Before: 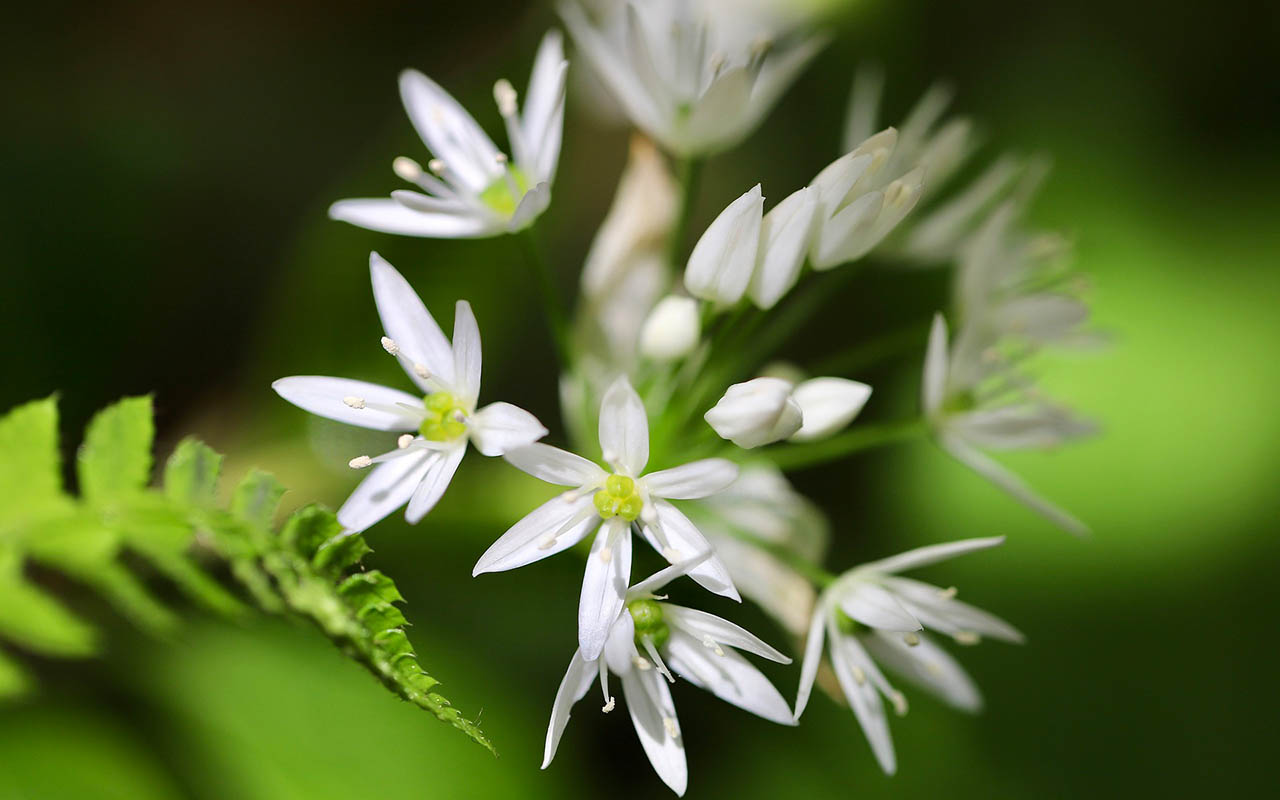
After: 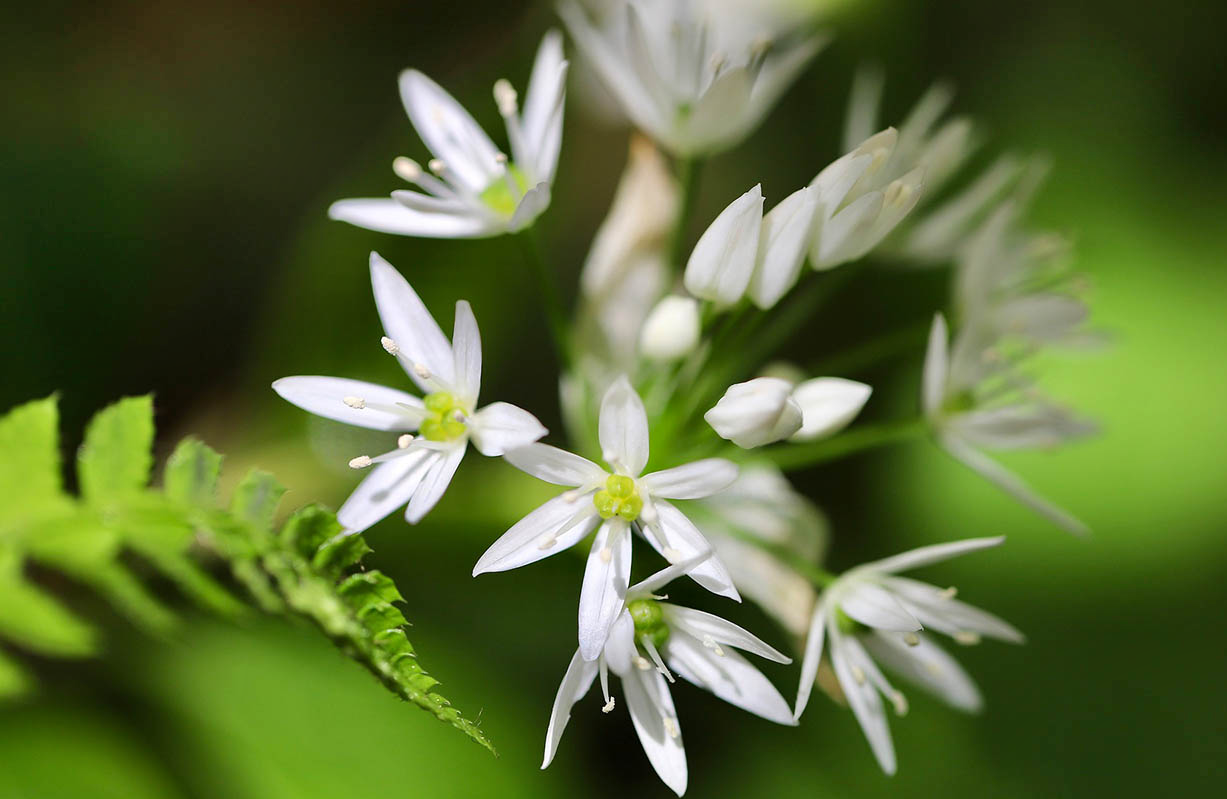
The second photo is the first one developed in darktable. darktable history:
crop: right 4.126%, bottom 0.031%
shadows and highlights: soften with gaussian
white balance: emerald 1
